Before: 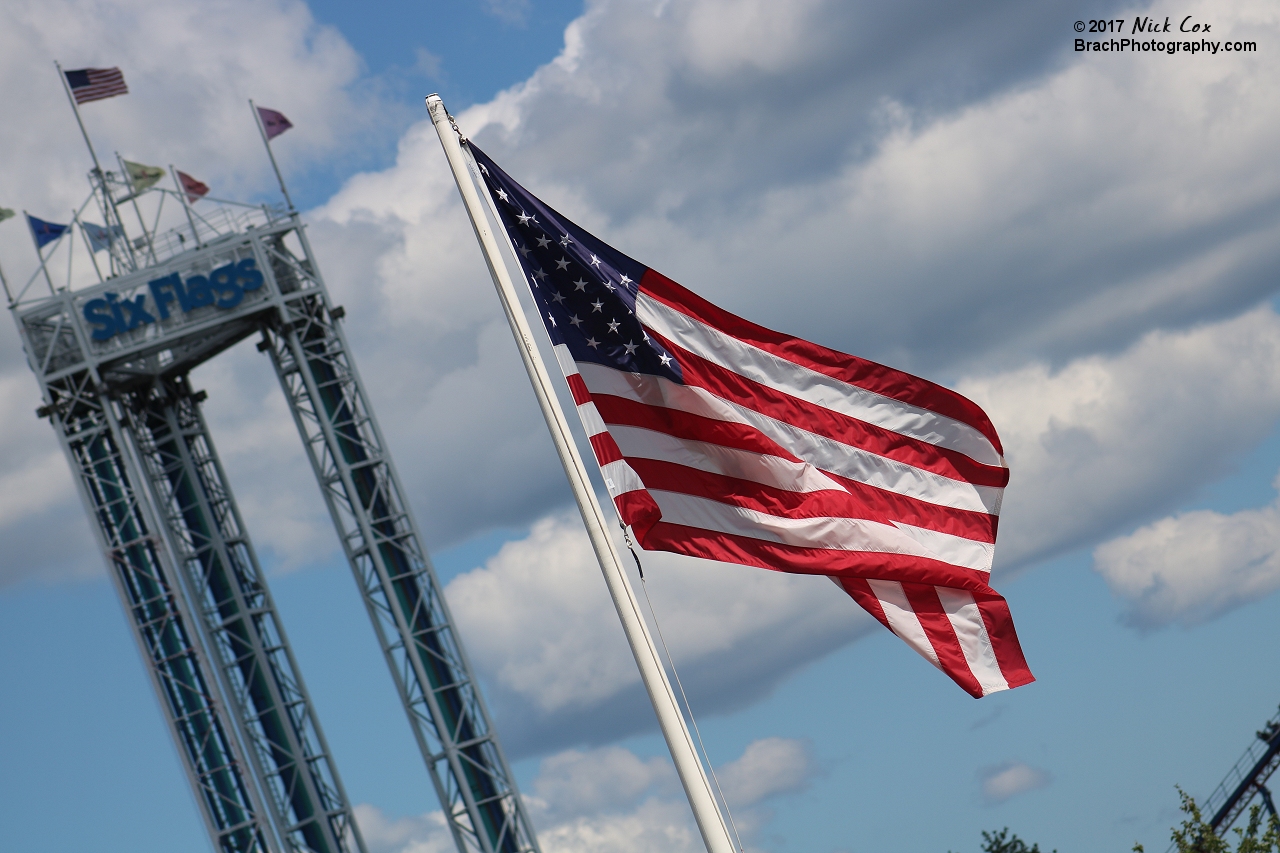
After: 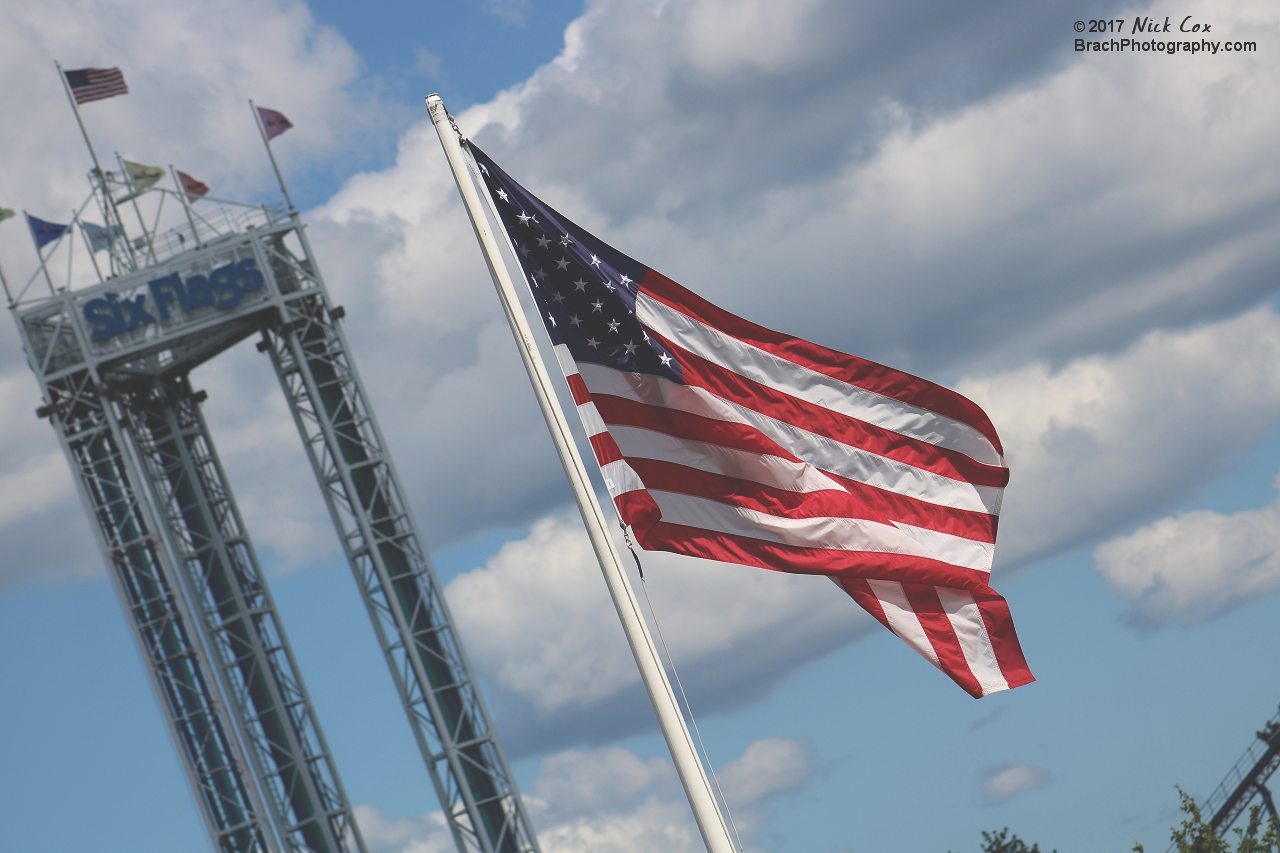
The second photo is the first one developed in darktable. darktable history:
exposure: black level correction -0.03, compensate highlight preservation false
tone equalizer: on, module defaults
